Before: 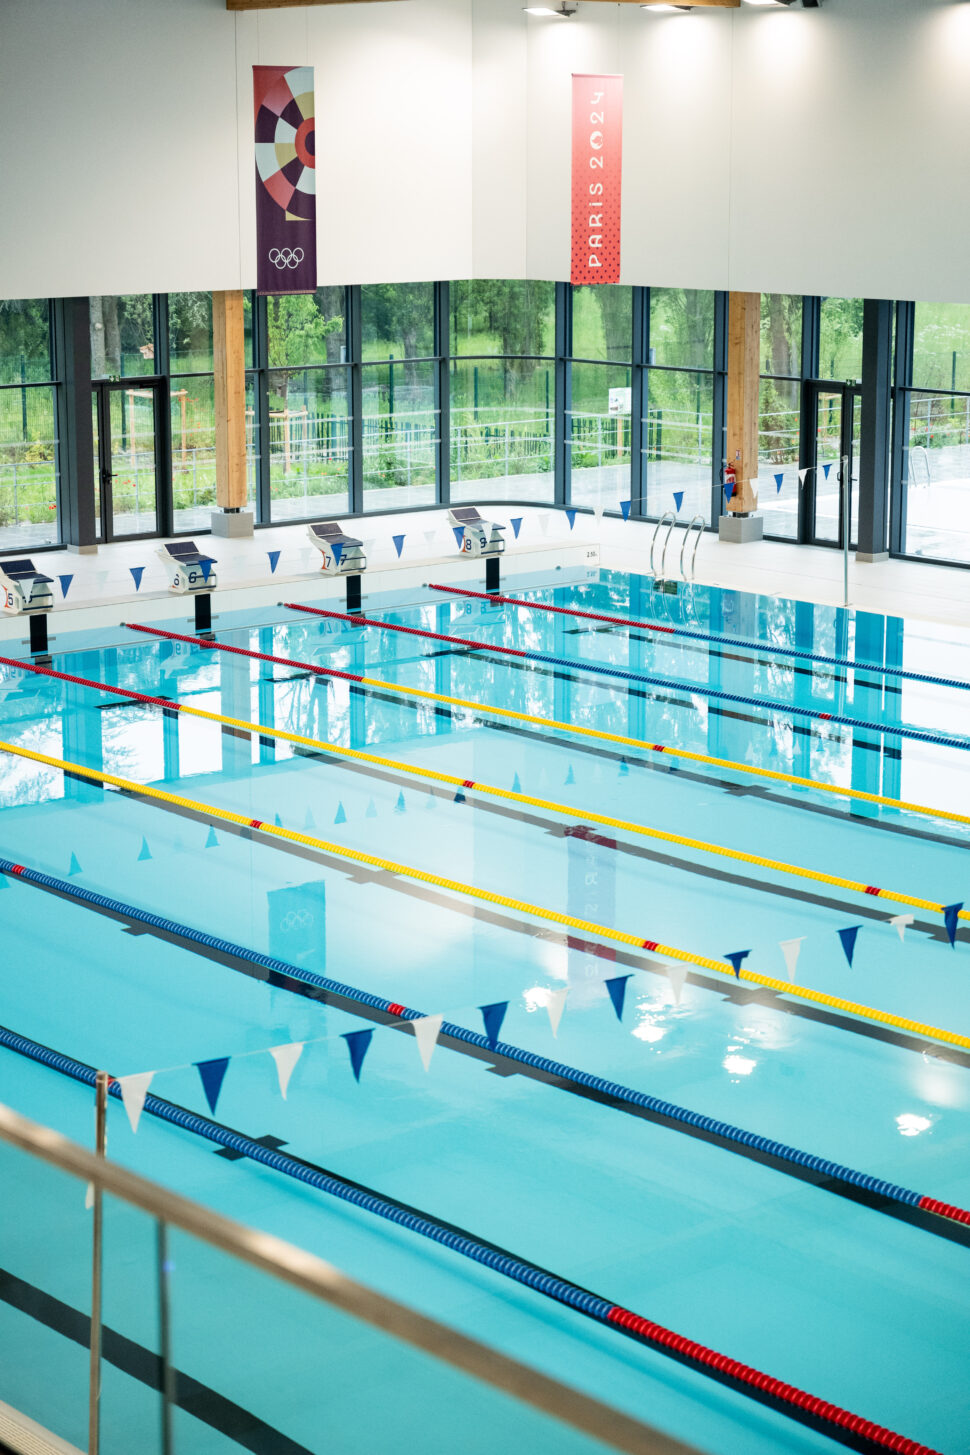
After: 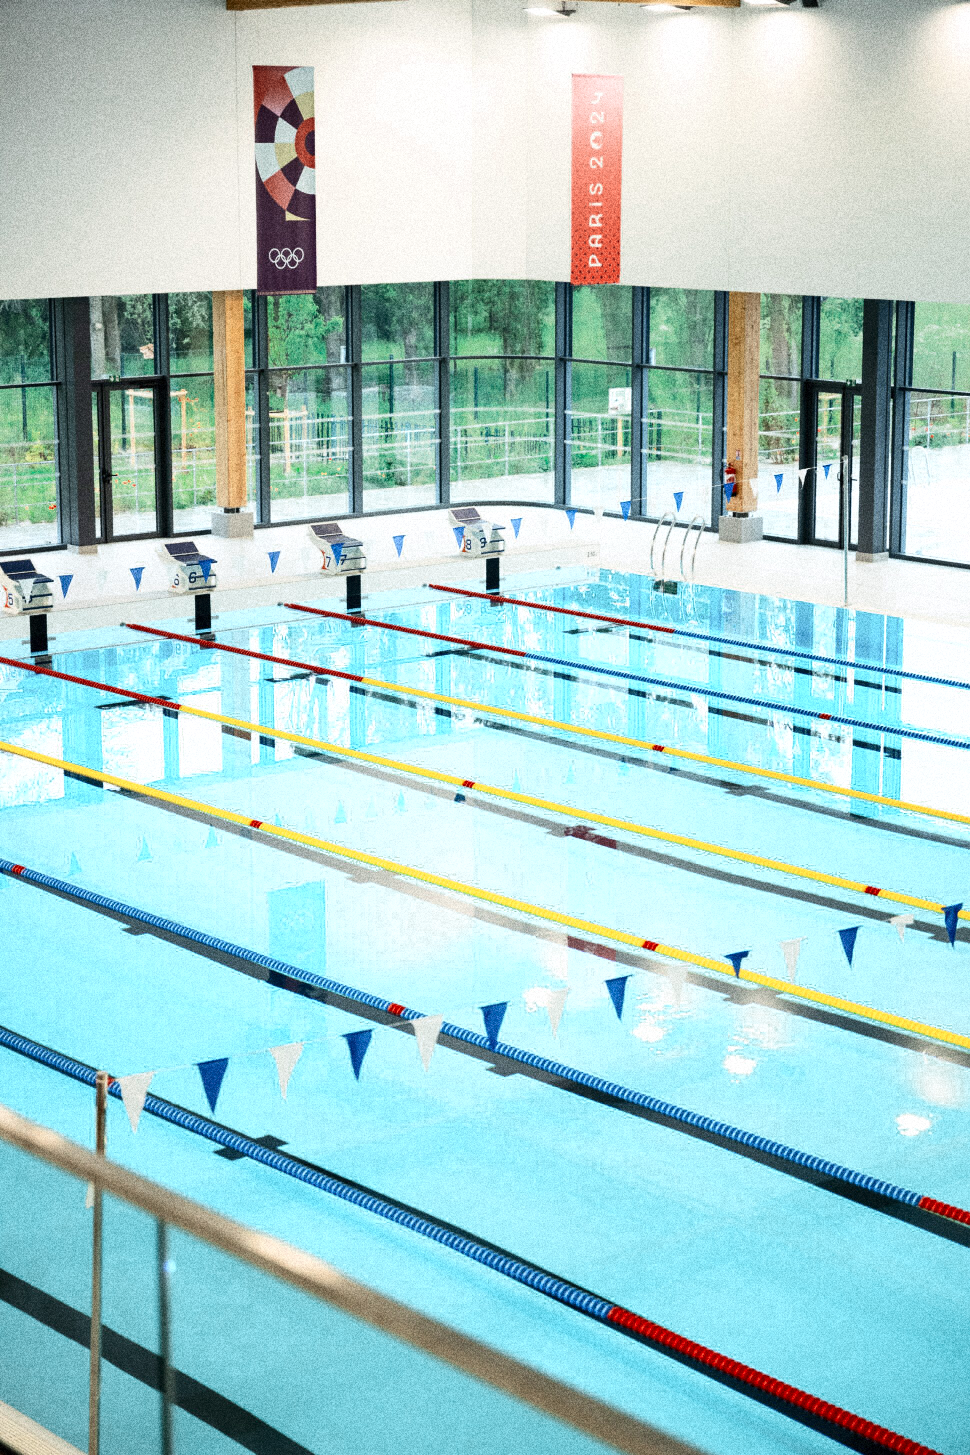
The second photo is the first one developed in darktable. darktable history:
grain: coarseness 14.49 ISO, strength 48.04%, mid-tones bias 35%
contrast brightness saturation: contrast 0.23, brightness 0.1, saturation 0.29
color zones: curves: ch0 [(0, 0.5) (0.125, 0.4) (0.25, 0.5) (0.375, 0.4) (0.5, 0.4) (0.625, 0.6) (0.75, 0.6) (0.875, 0.5)]; ch1 [(0, 0.35) (0.125, 0.45) (0.25, 0.35) (0.375, 0.35) (0.5, 0.35) (0.625, 0.35) (0.75, 0.45) (0.875, 0.35)]; ch2 [(0, 0.6) (0.125, 0.5) (0.25, 0.5) (0.375, 0.6) (0.5, 0.6) (0.625, 0.5) (0.75, 0.5) (0.875, 0.5)]
